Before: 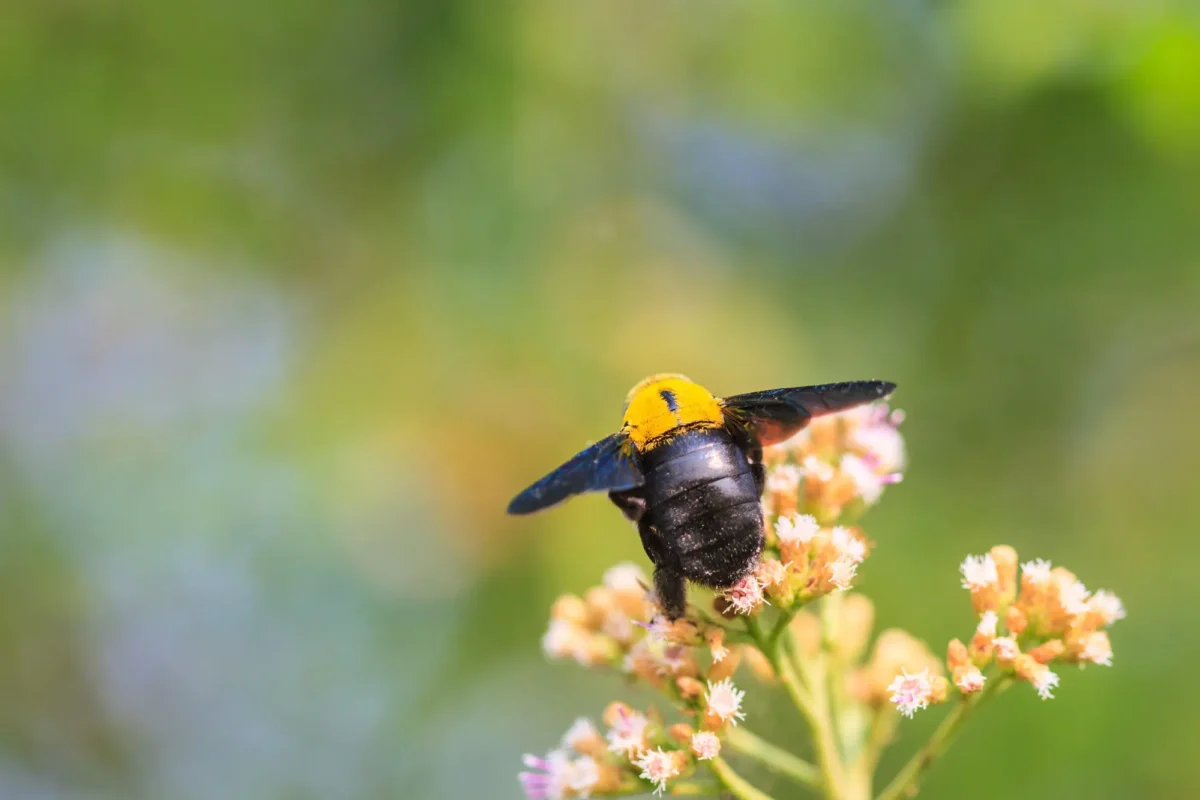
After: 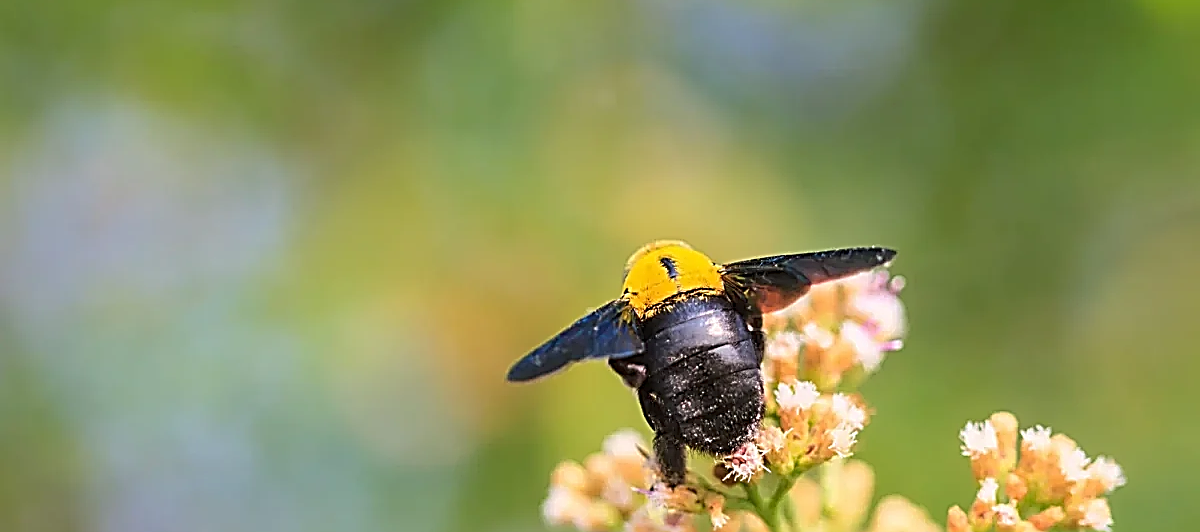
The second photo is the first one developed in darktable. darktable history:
crop: top 16.727%, bottom 16.727%
sharpen: amount 2
